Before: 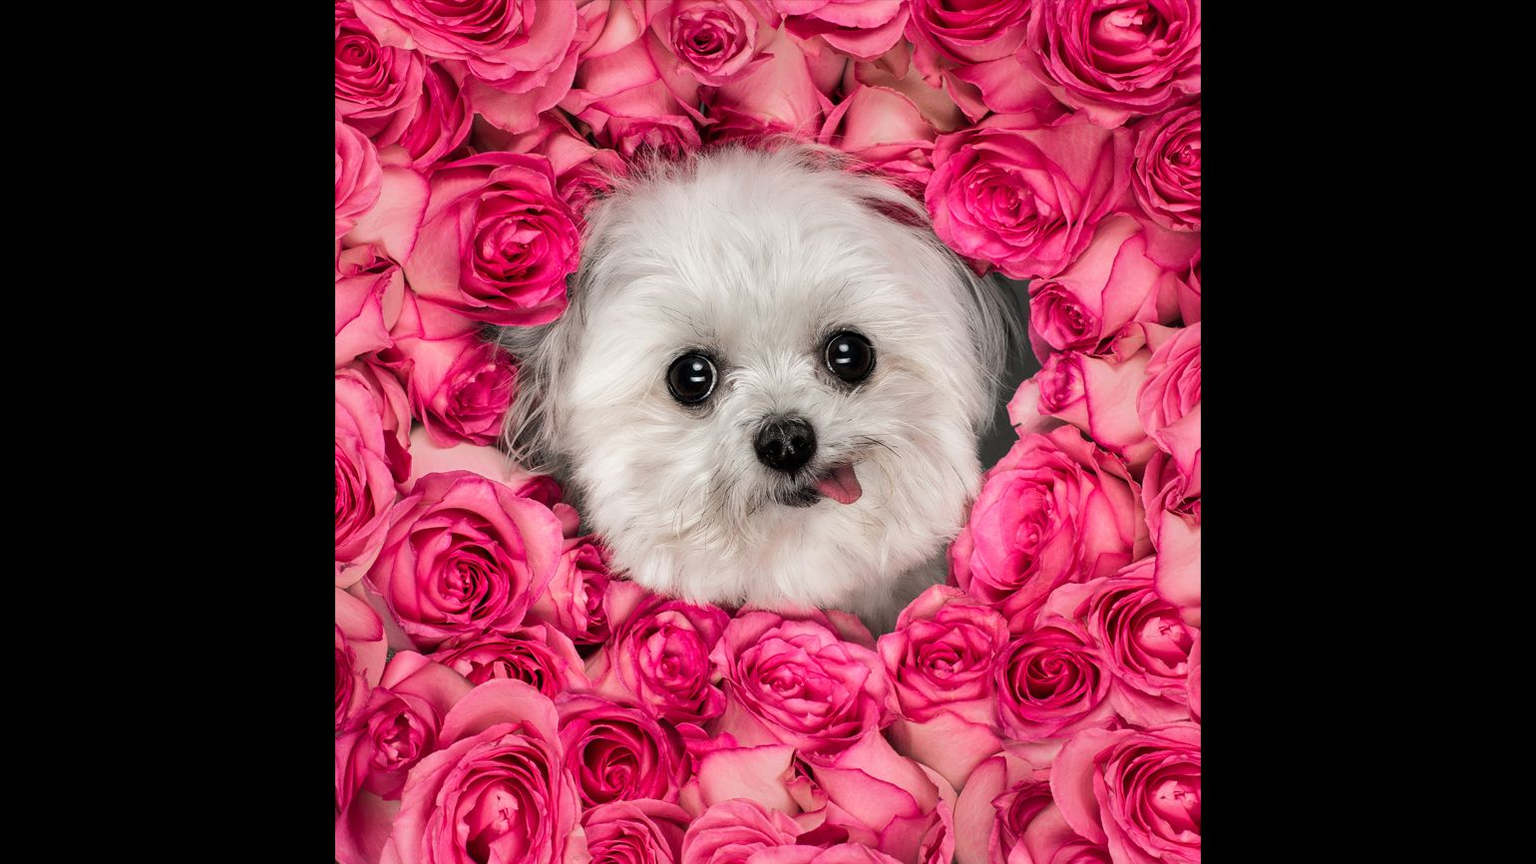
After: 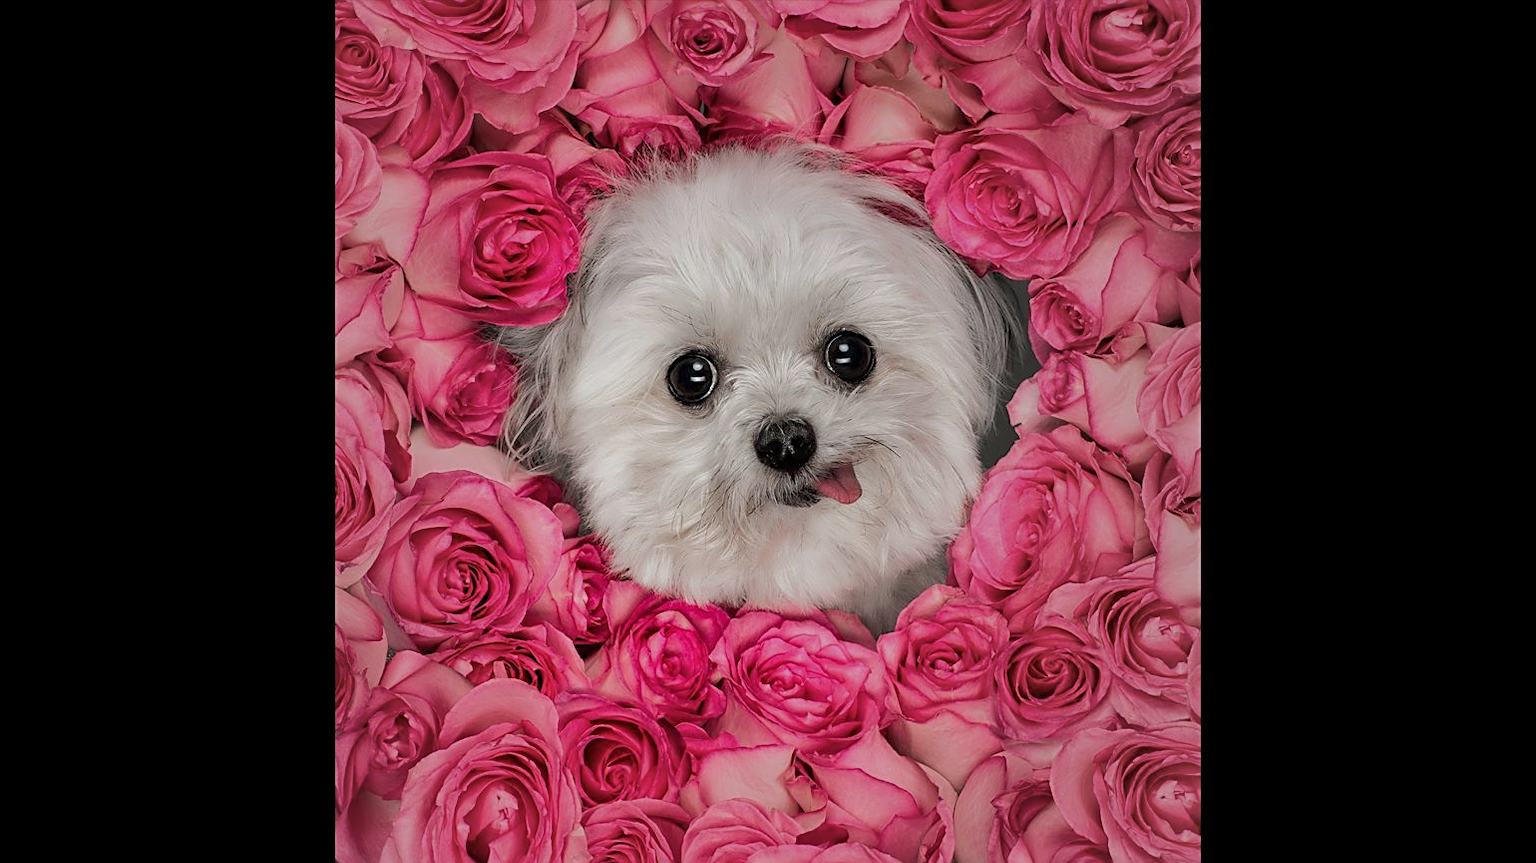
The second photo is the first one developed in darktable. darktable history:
vignetting: fall-off start 18.21%, fall-off radius 137.95%, brightness -0.207, center (-0.078, 0.066), width/height ratio 0.62, shape 0.59
sharpen: on, module defaults
tone equalizer: -8 EV 0.25 EV, -7 EV 0.417 EV, -6 EV 0.417 EV, -5 EV 0.25 EV, -3 EV -0.25 EV, -2 EV -0.417 EV, -1 EV -0.417 EV, +0 EV -0.25 EV, edges refinement/feathering 500, mask exposure compensation -1.57 EV, preserve details guided filter
